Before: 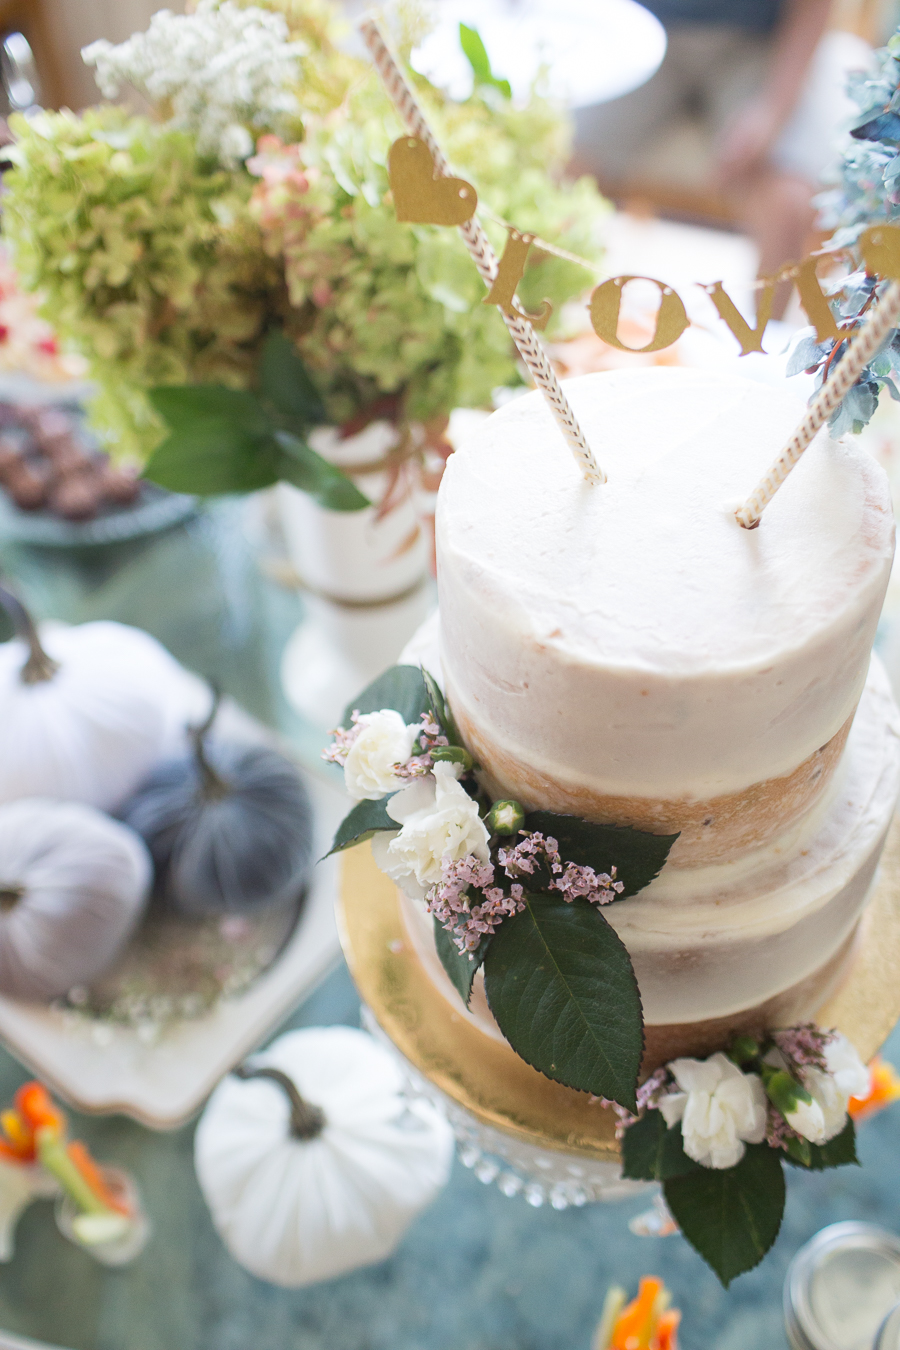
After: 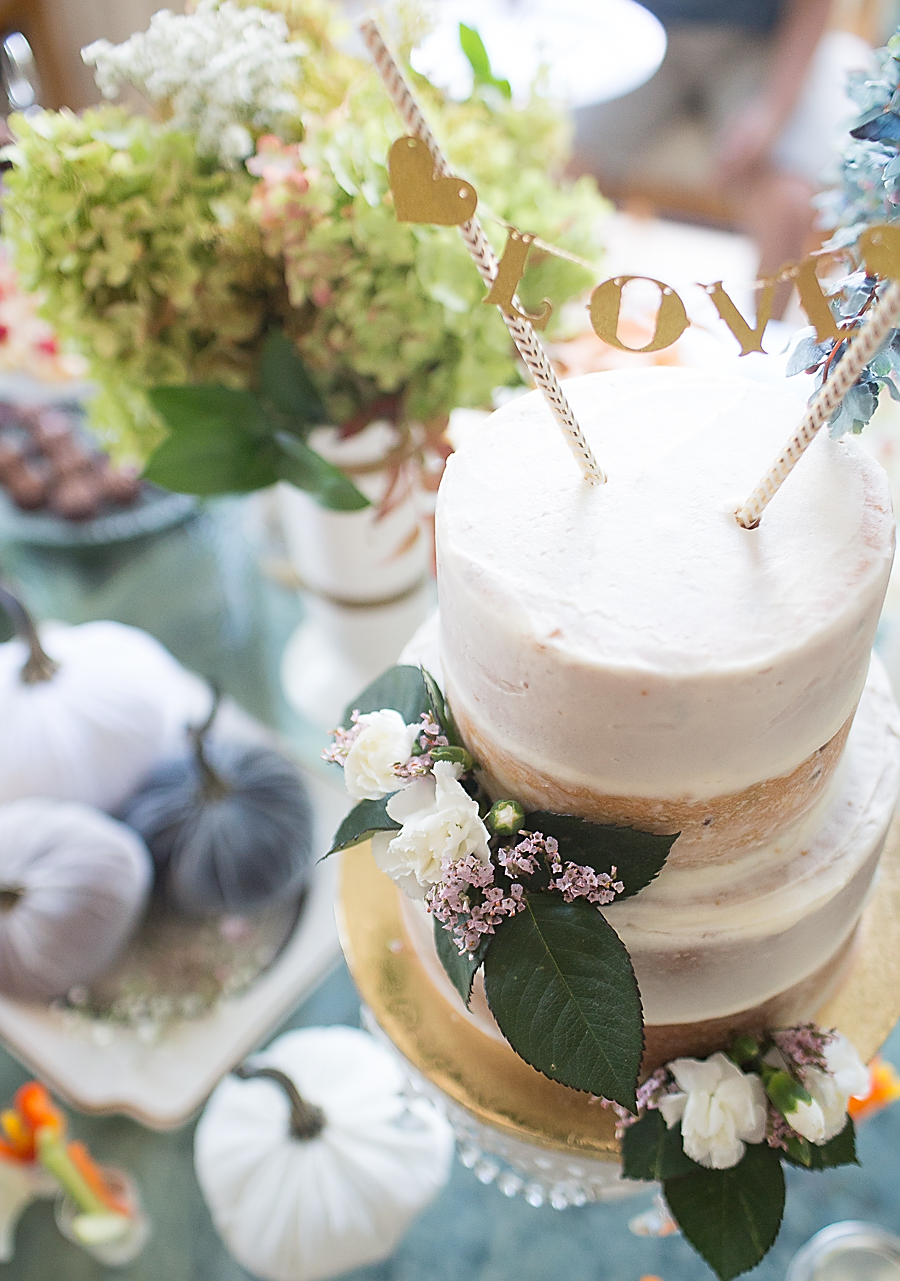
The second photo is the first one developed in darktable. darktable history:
sharpen: radius 1.4, amount 1.25, threshold 0.7
crop and rotate: top 0%, bottom 5.097%
levels: mode automatic, black 0.023%, white 99.97%, levels [0.062, 0.494, 0.925]
contrast equalizer: y [[0.5 ×6], [0.5 ×6], [0.5, 0.5, 0.501, 0.545, 0.707, 0.863], [0 ×6], [0 ×6]]
